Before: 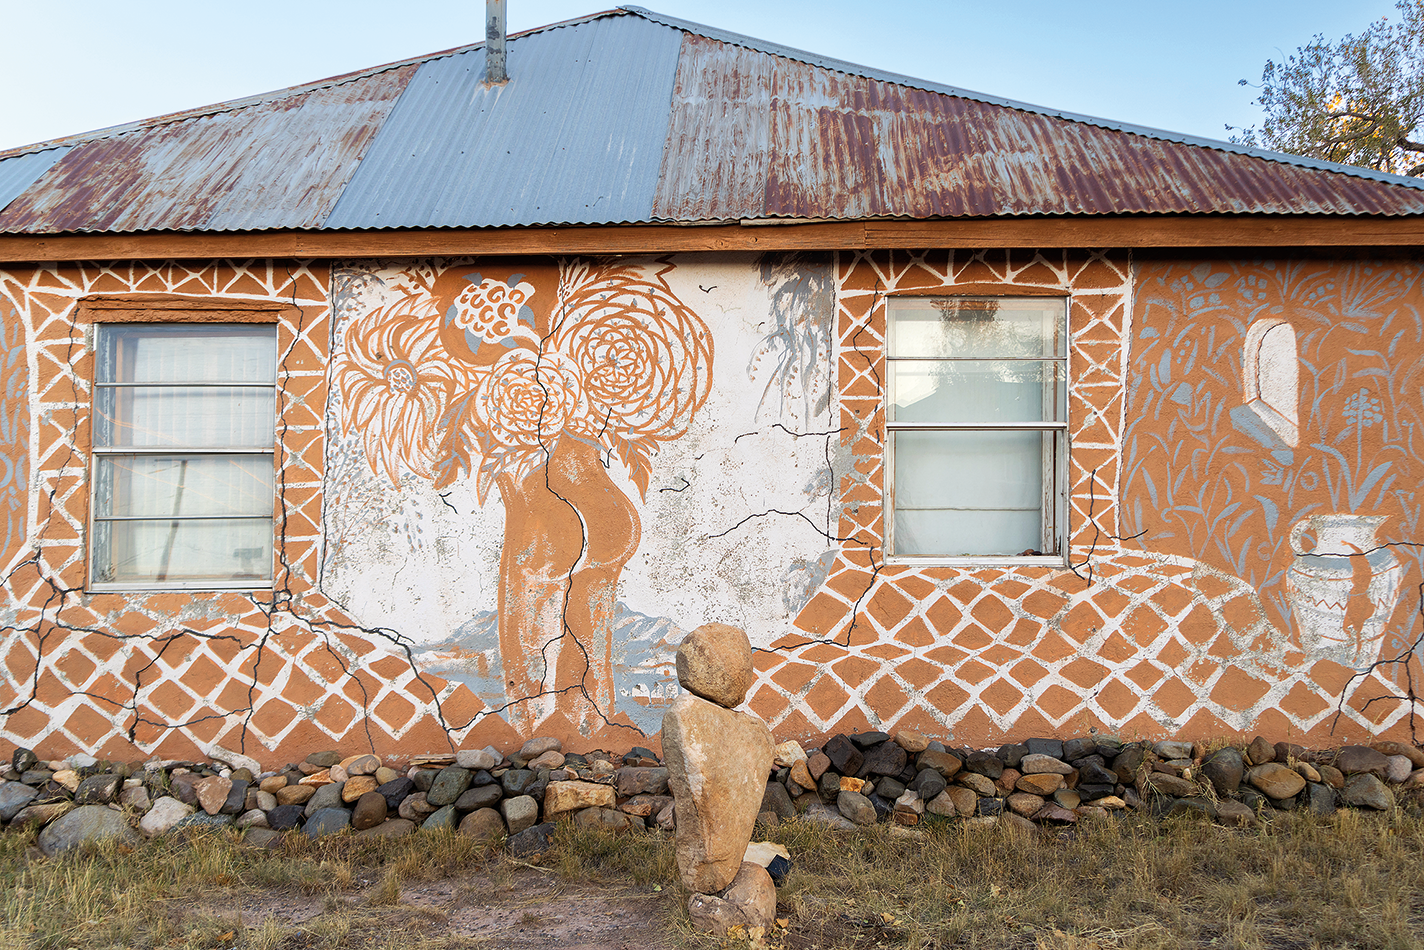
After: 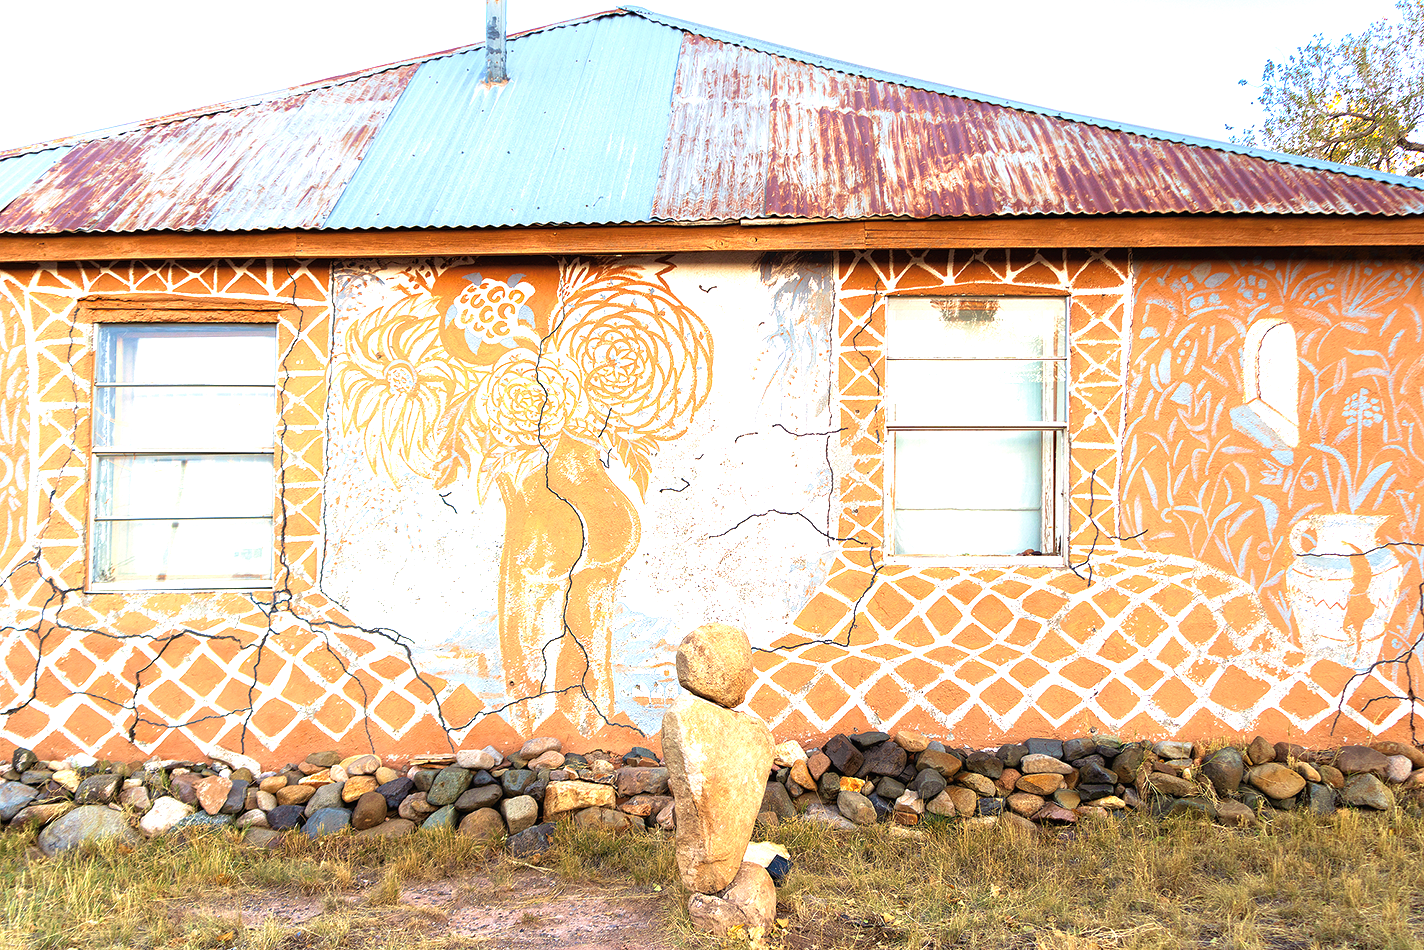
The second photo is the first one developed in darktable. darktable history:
exposure: black level correction 0, exposure 1.2 EV, compensate exposure bias true, compensate highlight preservation false
velvia: strength 29%
color contrast: green-magenta contrast 1.2, blue-yellow contrast 1.2
